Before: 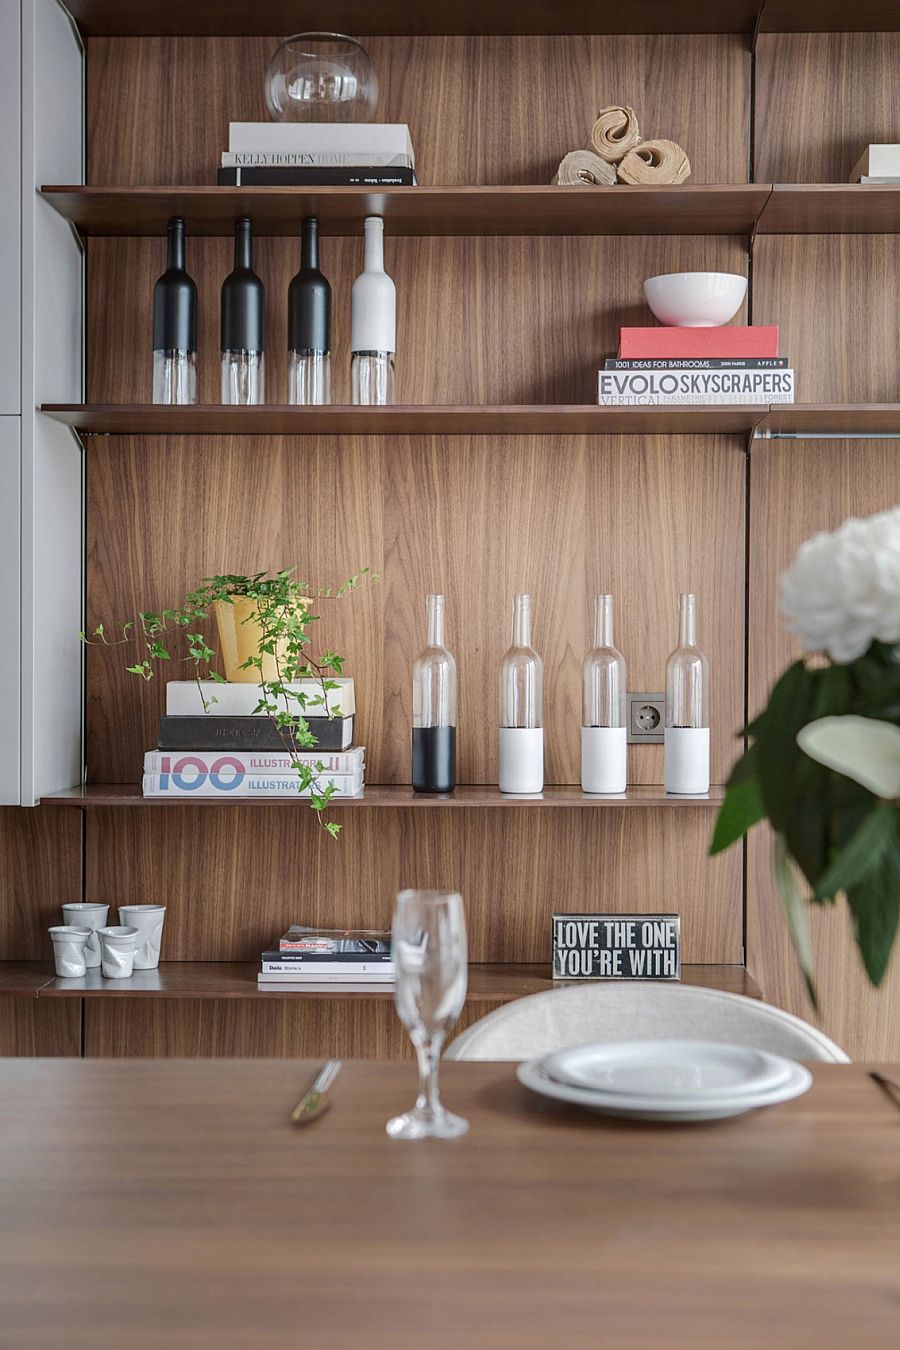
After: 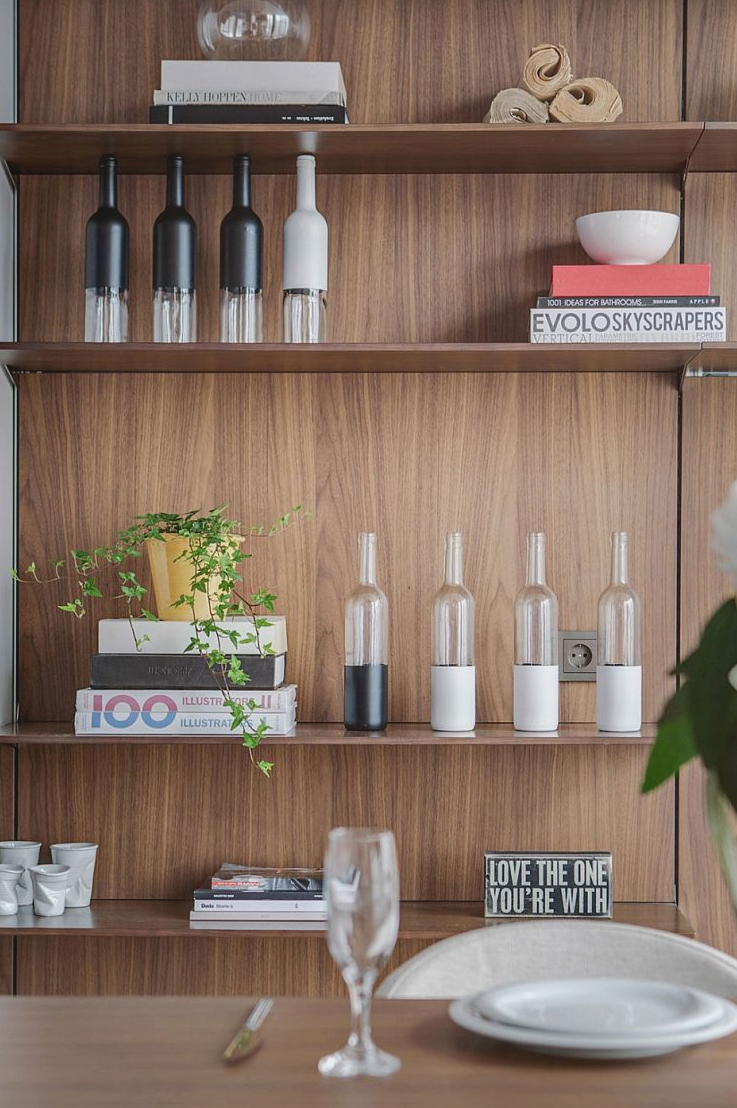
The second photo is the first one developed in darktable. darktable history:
crop and rotate: left 7.557%, top 4.657%, right 10.52%, bottom 13.208%
contrast brightness saturation: contrast -0.121
